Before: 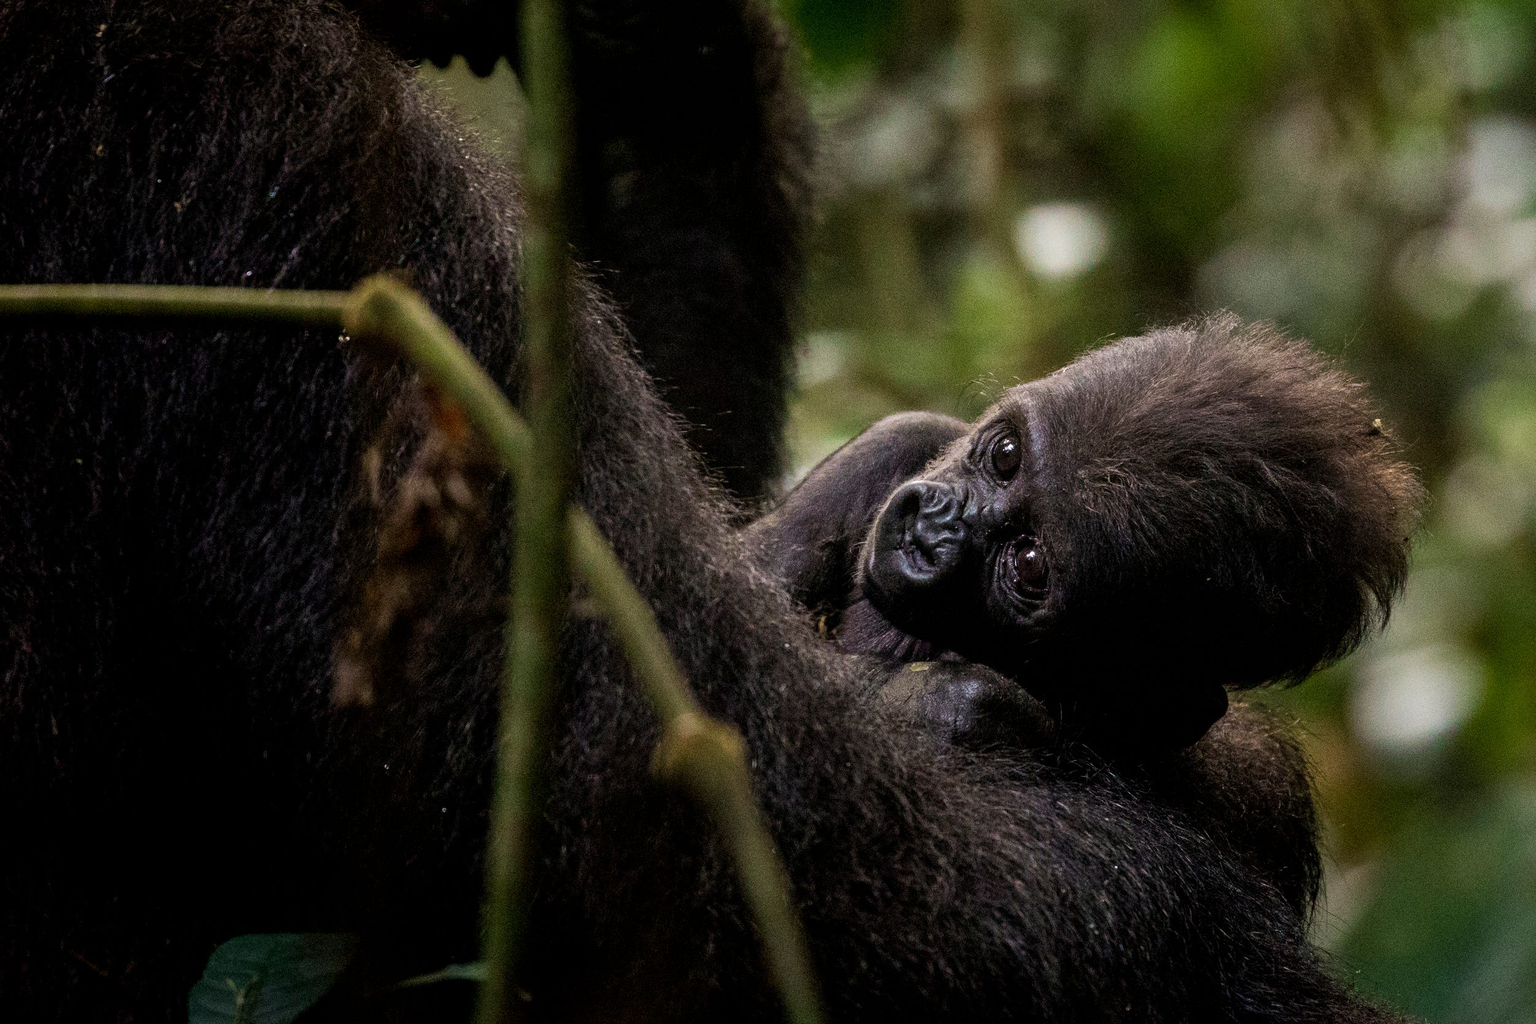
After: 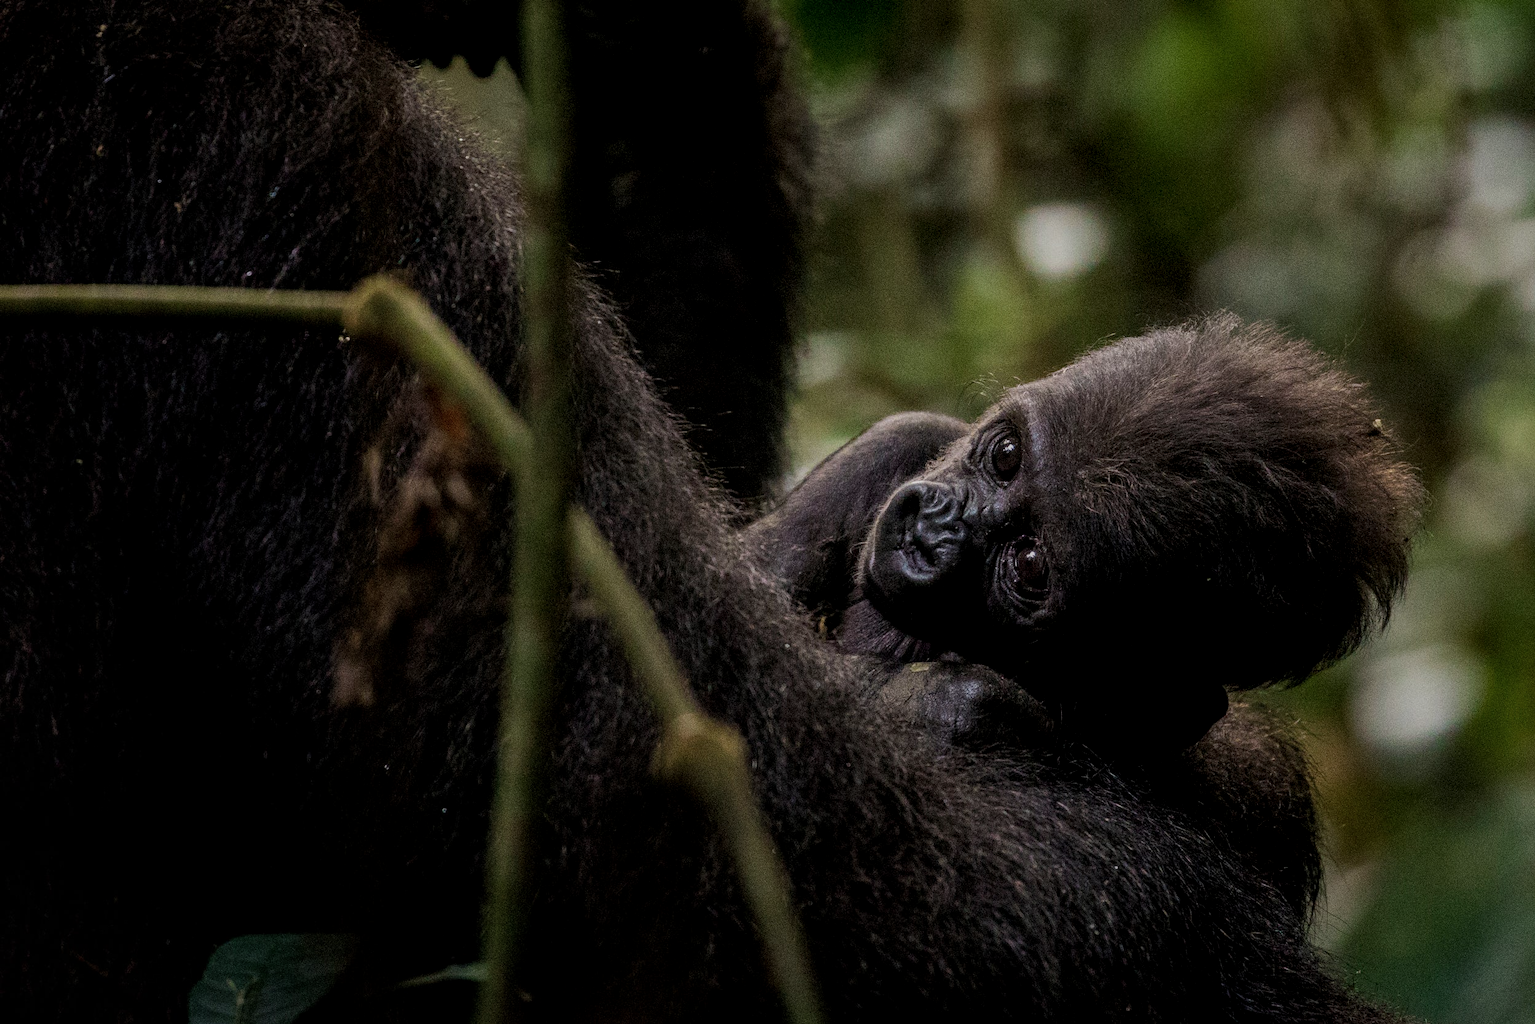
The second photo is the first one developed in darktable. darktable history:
local contrast: on, module defaults
exposure: black level correction 0, exposure -0.717 EV, compensate exposure bias true, compensate highlight preservation false
